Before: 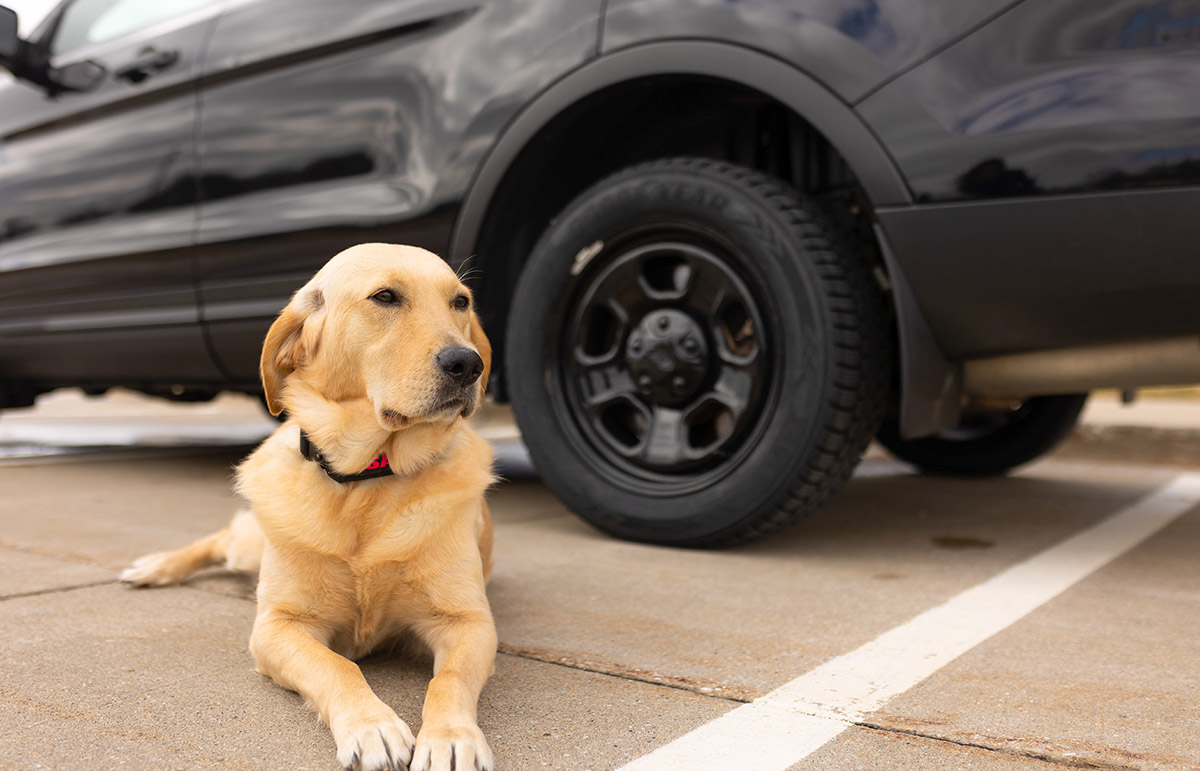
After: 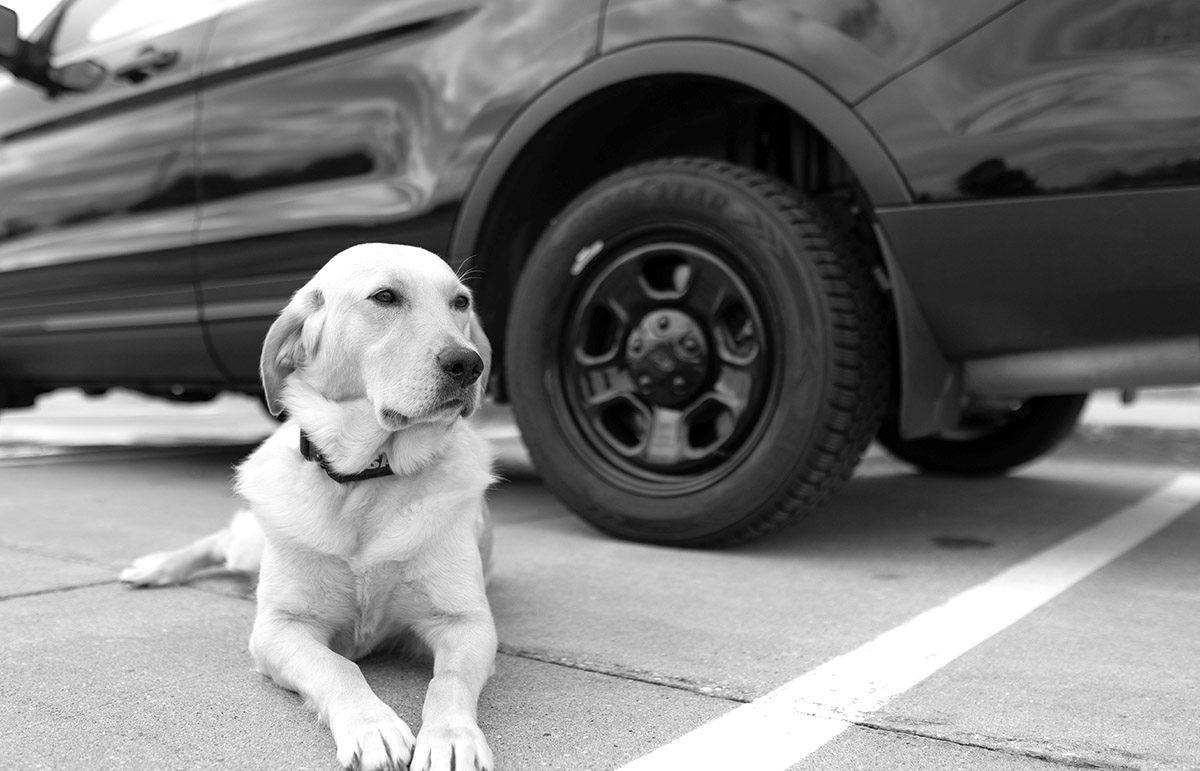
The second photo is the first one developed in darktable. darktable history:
exposure: black level correction 0.001, exposure 0.5 EV, compensate exposure bias true, compensate highlight preservation false
monochrome: a -74.22, b 78.2
white balance: red 0.983, blue 1.036
